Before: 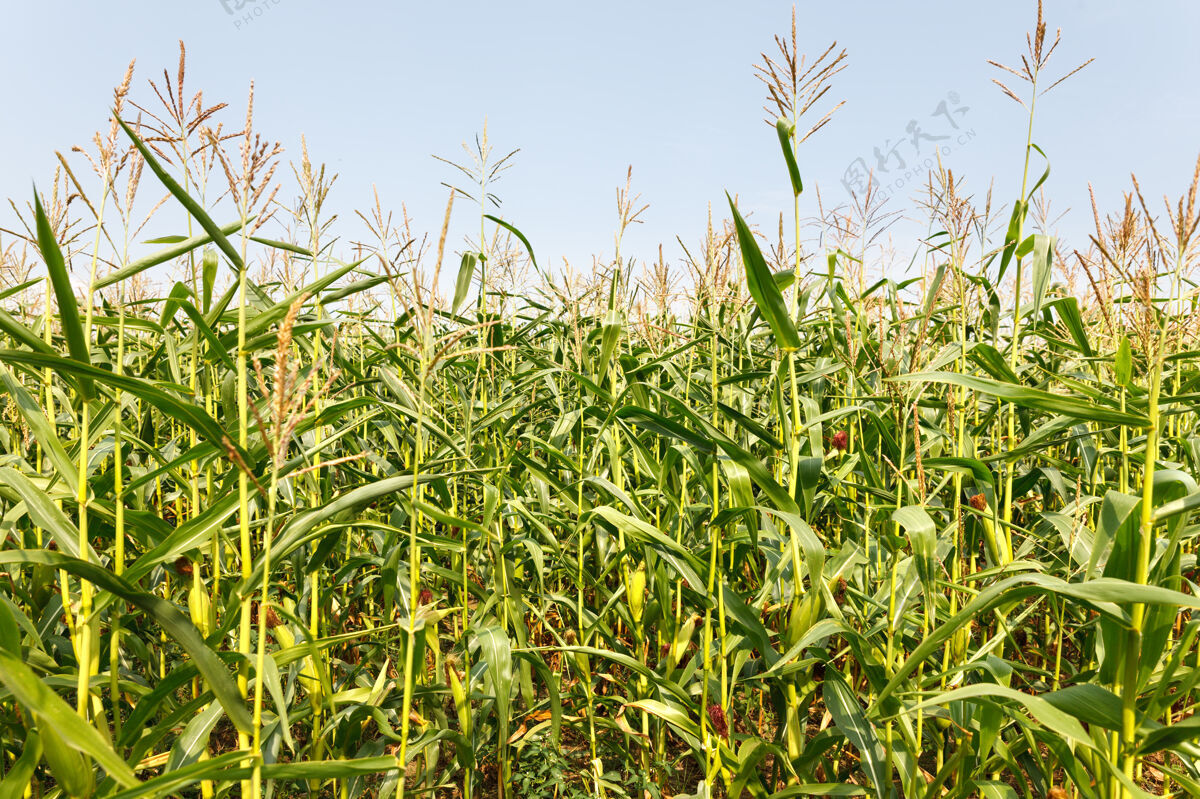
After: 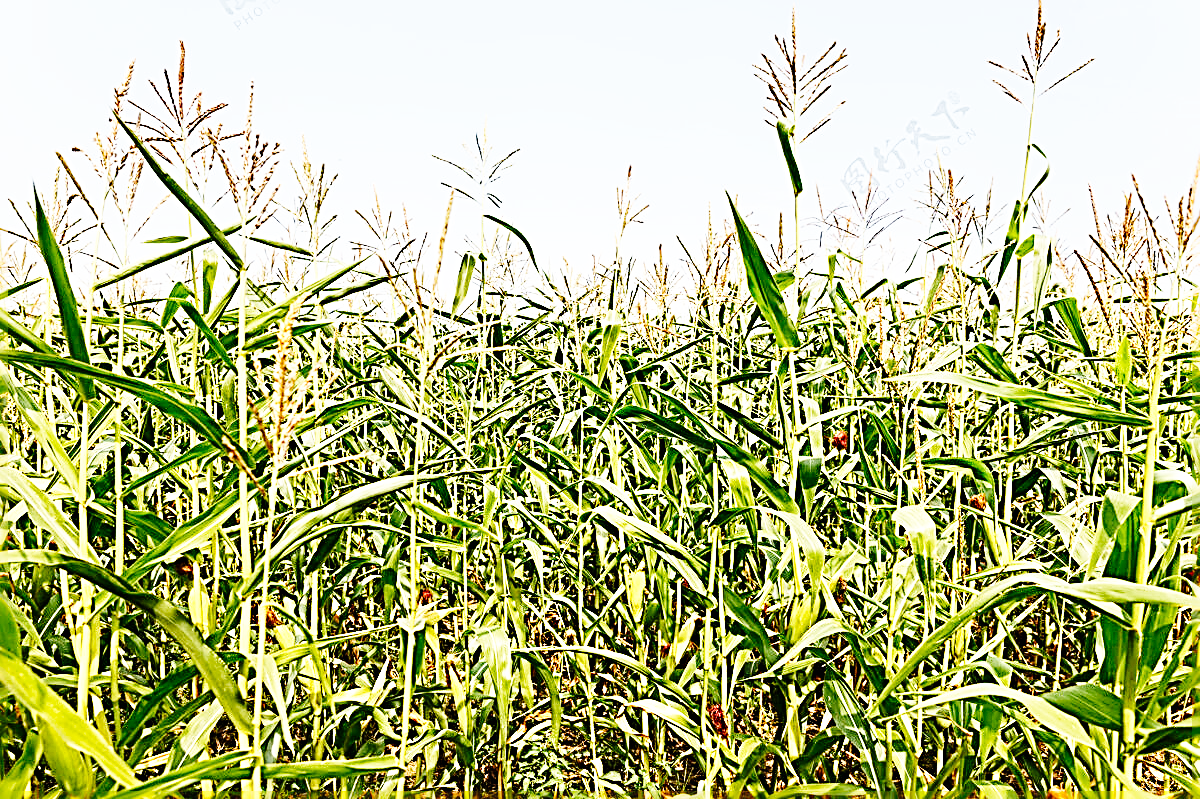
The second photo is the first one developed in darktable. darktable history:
sharpen: radius 3.158, amount 1.731
base curve: curves: ch0 [(0, 0) (0, 0) (0.002, 0.001) (0.008, 0.003) (0.019, 0.011) (0.037, 0.037) (0.064, 0.11) (0.102, 0.232) (0.152, 0.379) (0.216, 0.524) (0.296, 0.665) (0.394, 0.789) (0.512, 0.881) (0.651, 0.945) (0.813, 0.986) (1, 1)], preserve colors none
